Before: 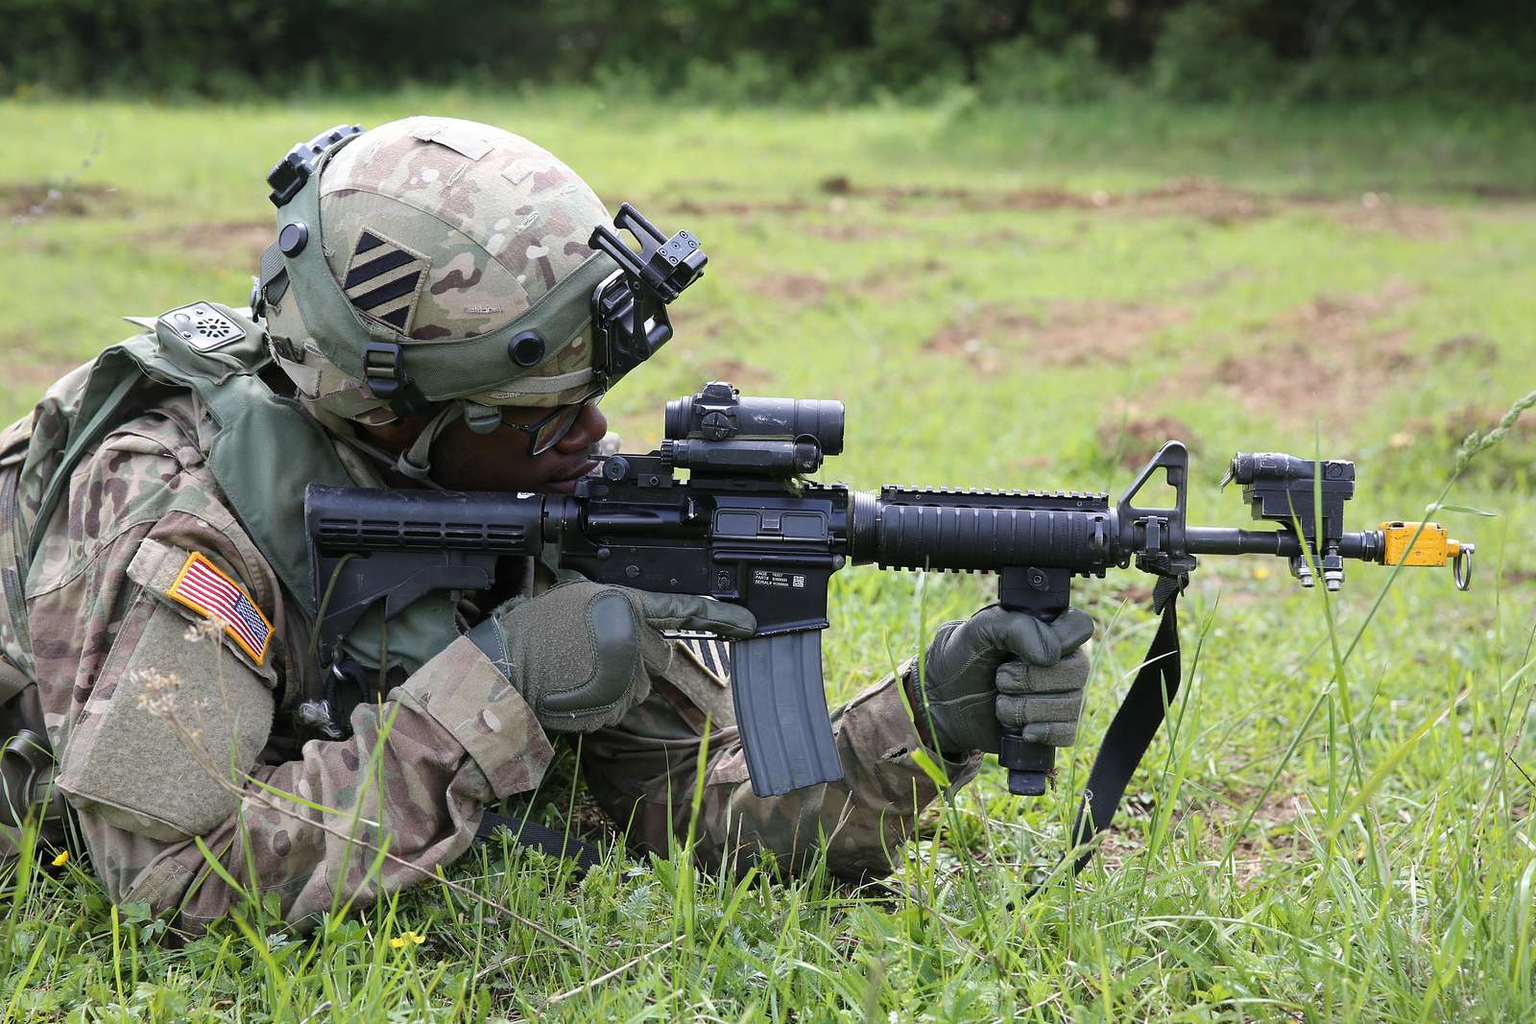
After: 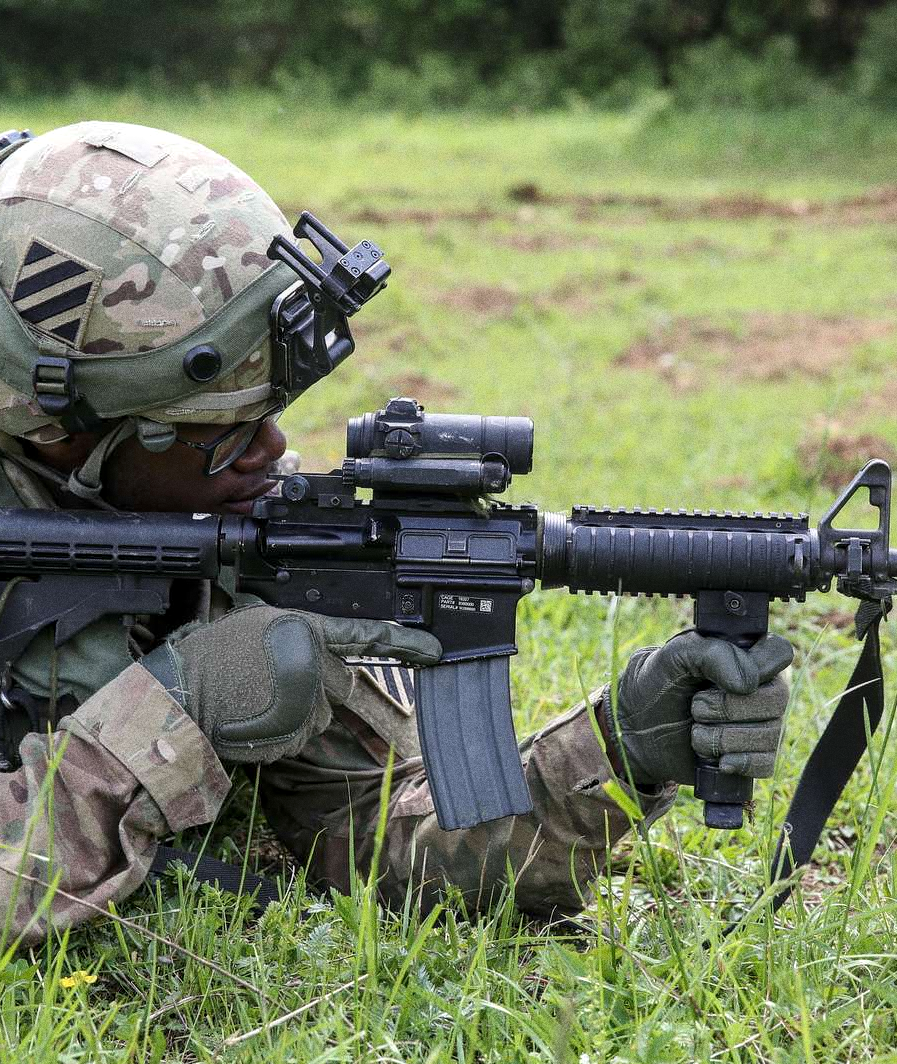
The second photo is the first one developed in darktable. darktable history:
local contrast: on, module defaults
crop: left 21.674%, right 22.086%
grain: coarseness 0.09 ISO, strength 40%
